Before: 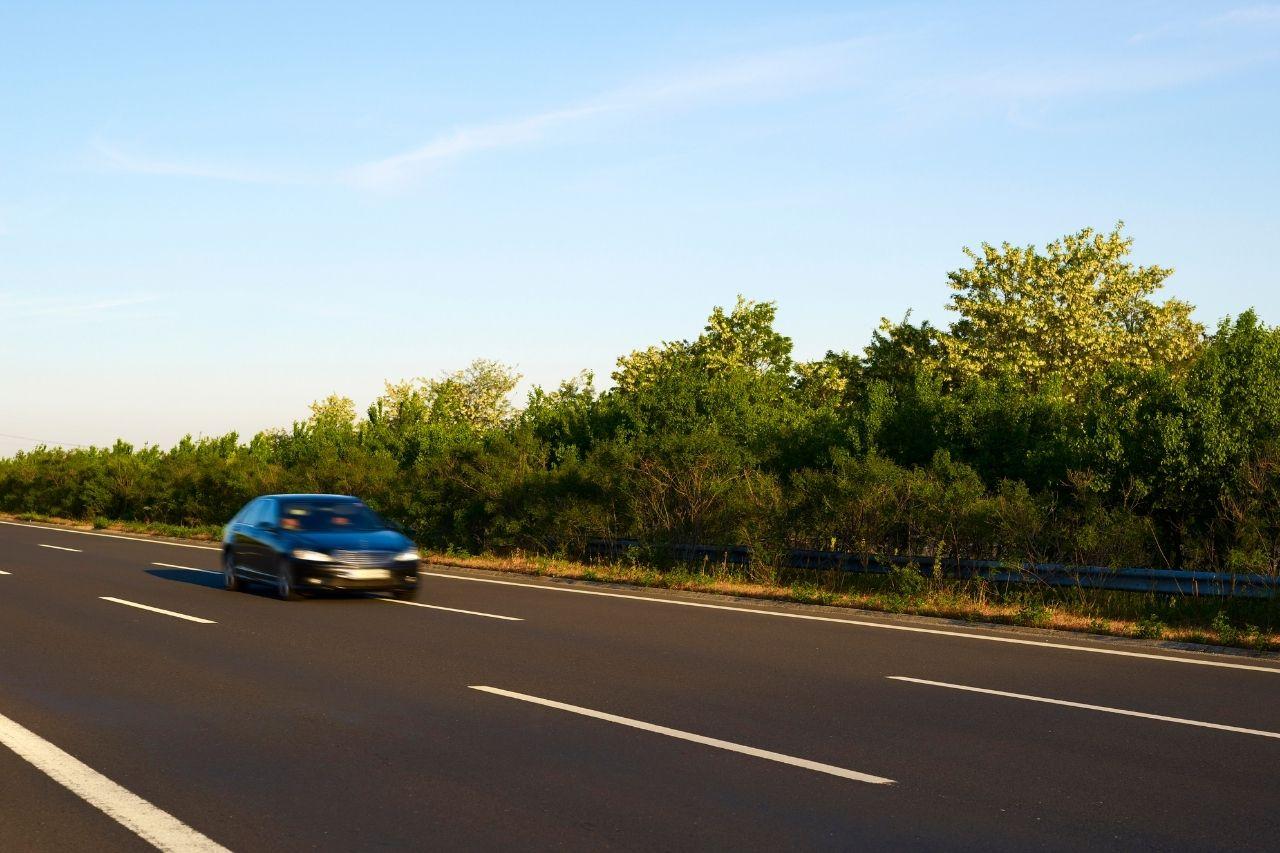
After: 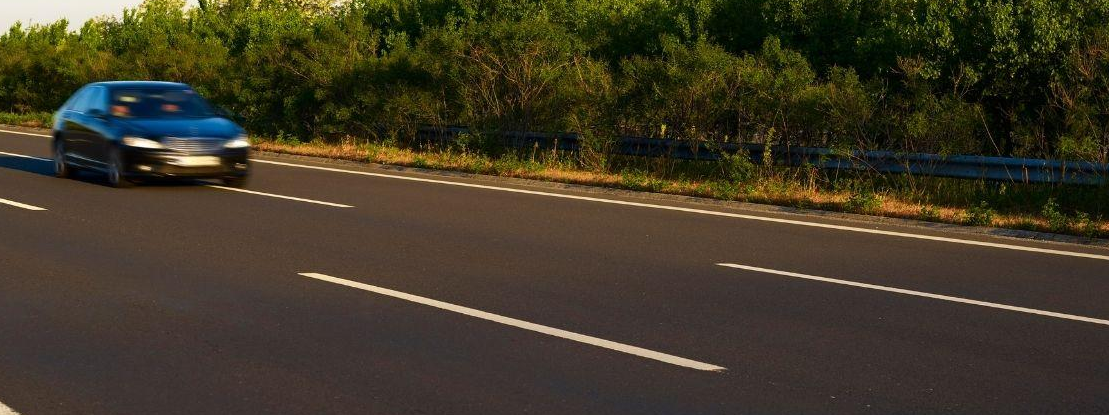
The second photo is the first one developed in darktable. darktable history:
crop and rotate: left 13.293%, top 48.564%, bottom 2.726%
